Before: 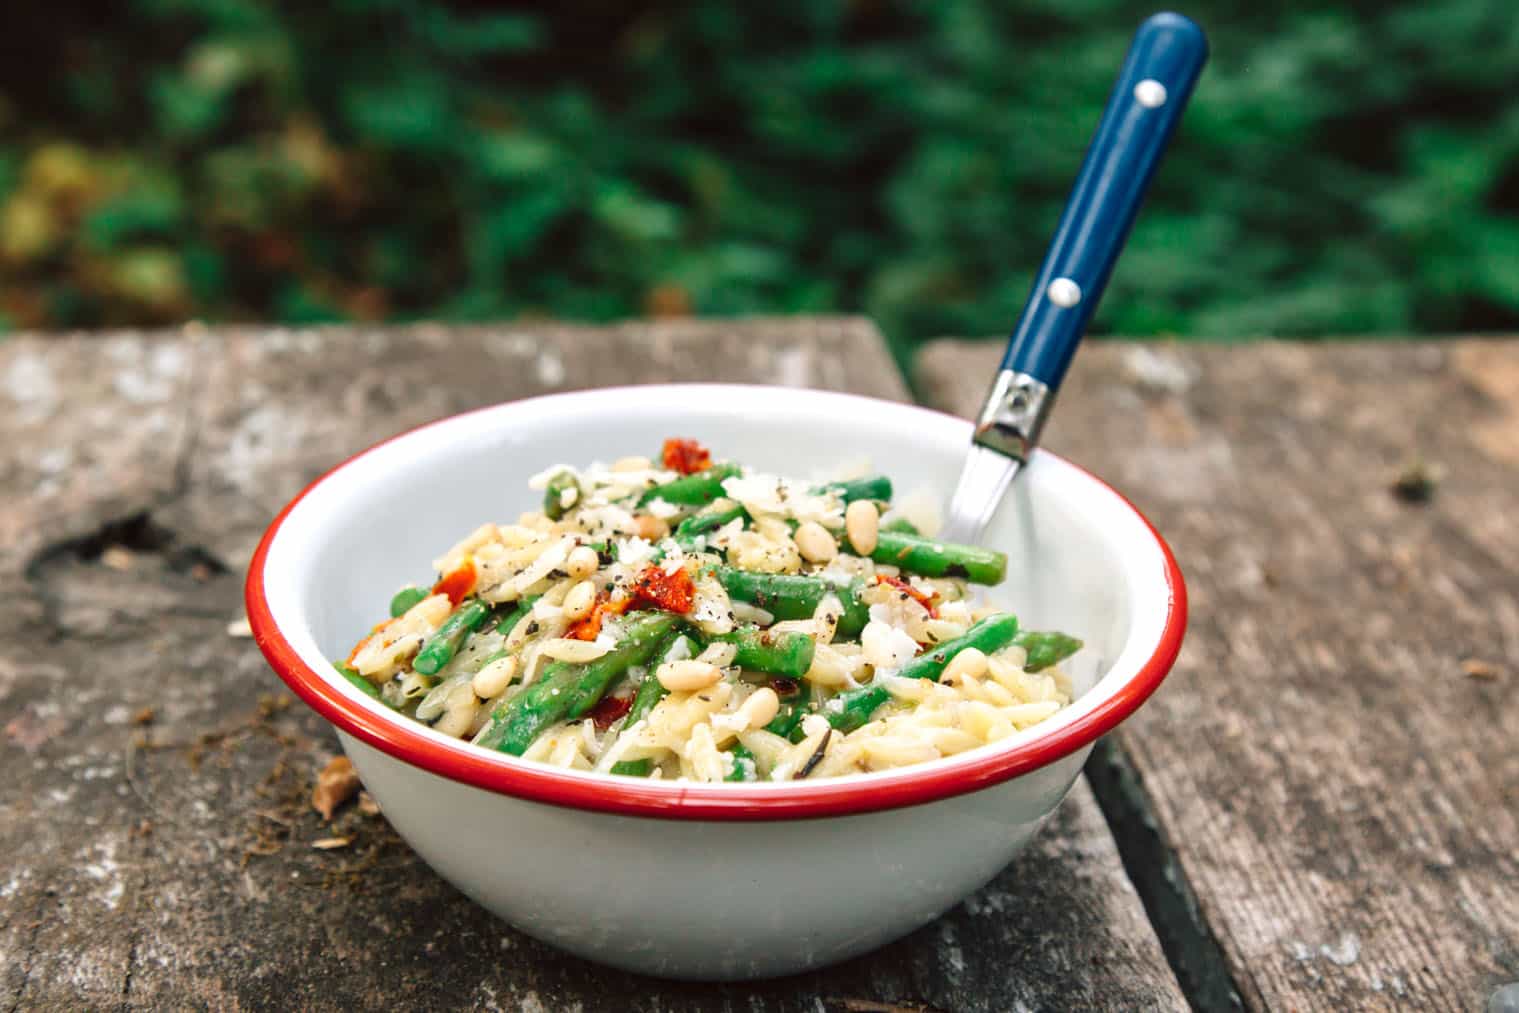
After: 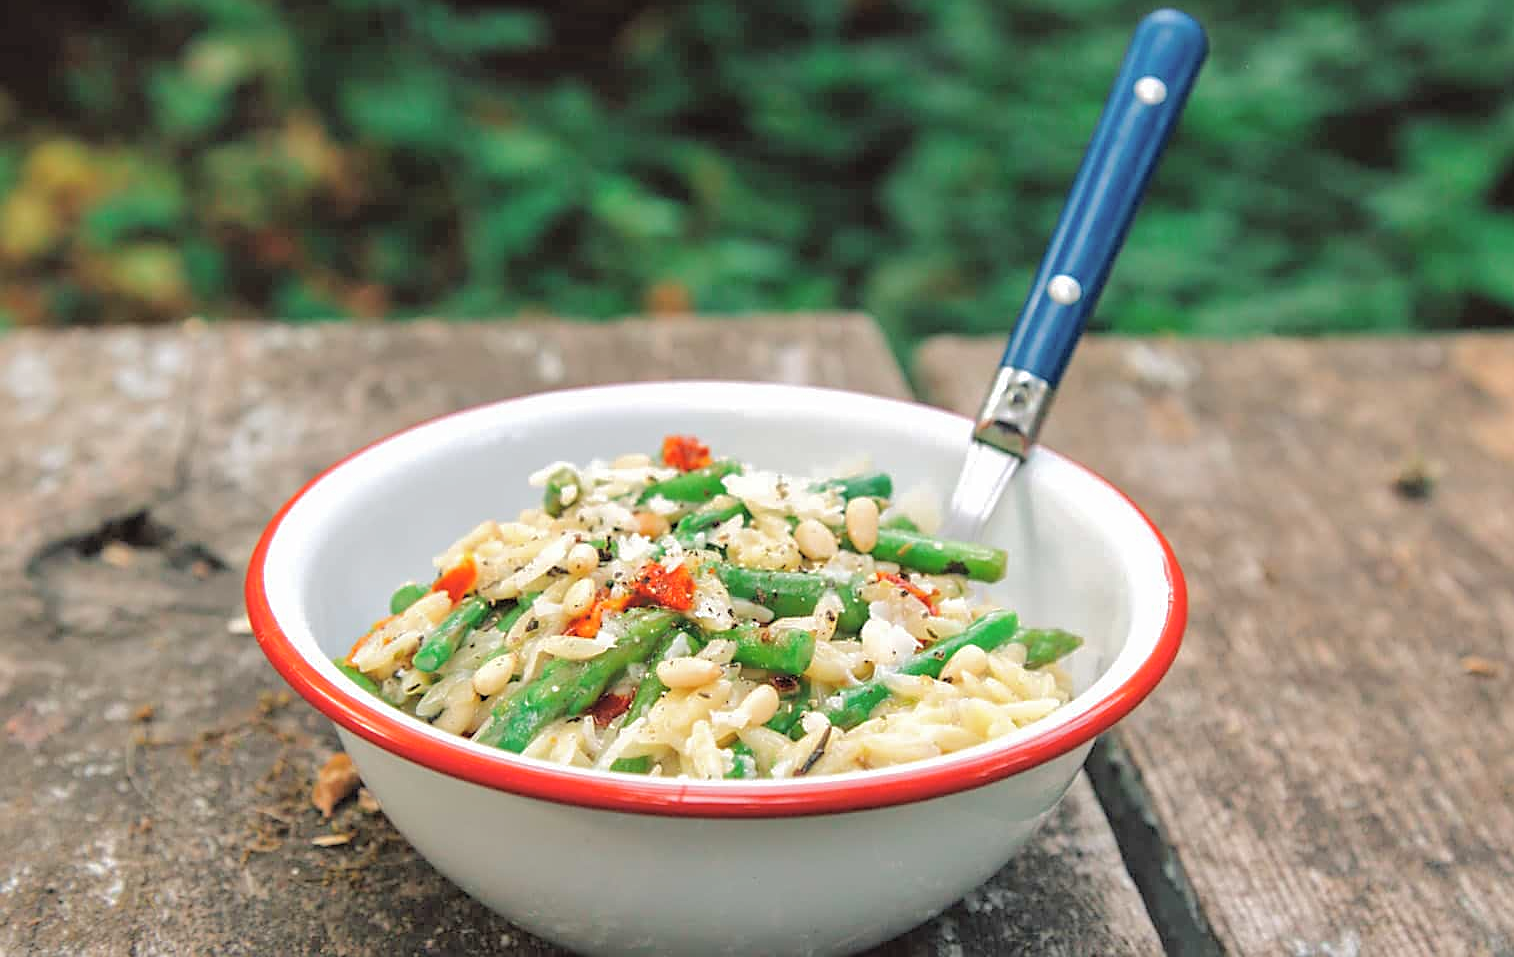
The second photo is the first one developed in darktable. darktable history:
crop: top 0.381%, right 0.266%, bottom 5.072%
exposure: compensate highlight preservation false
contrast brightness saturation: contrast 0.072
sharpen: on, module defaults
tone curve: curves: ch0 [(0, 0) (0.004, 0.008) (0.077, 0.156) (0.169, 0.29) (0.774, 0.774) (1, 1)], color space Lab, independent channels, preserve colors none
contrast equalizer: y [[0.502, 0.505, 0.512, 0.529, 0.564, 0.588], [0.5 ×6], [0.502, 0.505, 0.512, 0.529, 0.564, 0.588], [0, 0.001, 0.001, 0.004, 0.008, 0.011], [0, 0.001, 0.001, 0.004, 0.008, 0.011]], mix -0.108
base curve: curves: ch0 [(0, 0) (0.235, 0.266) (0.503, 0.496) (0.786, 0.72) (1, 1)]
